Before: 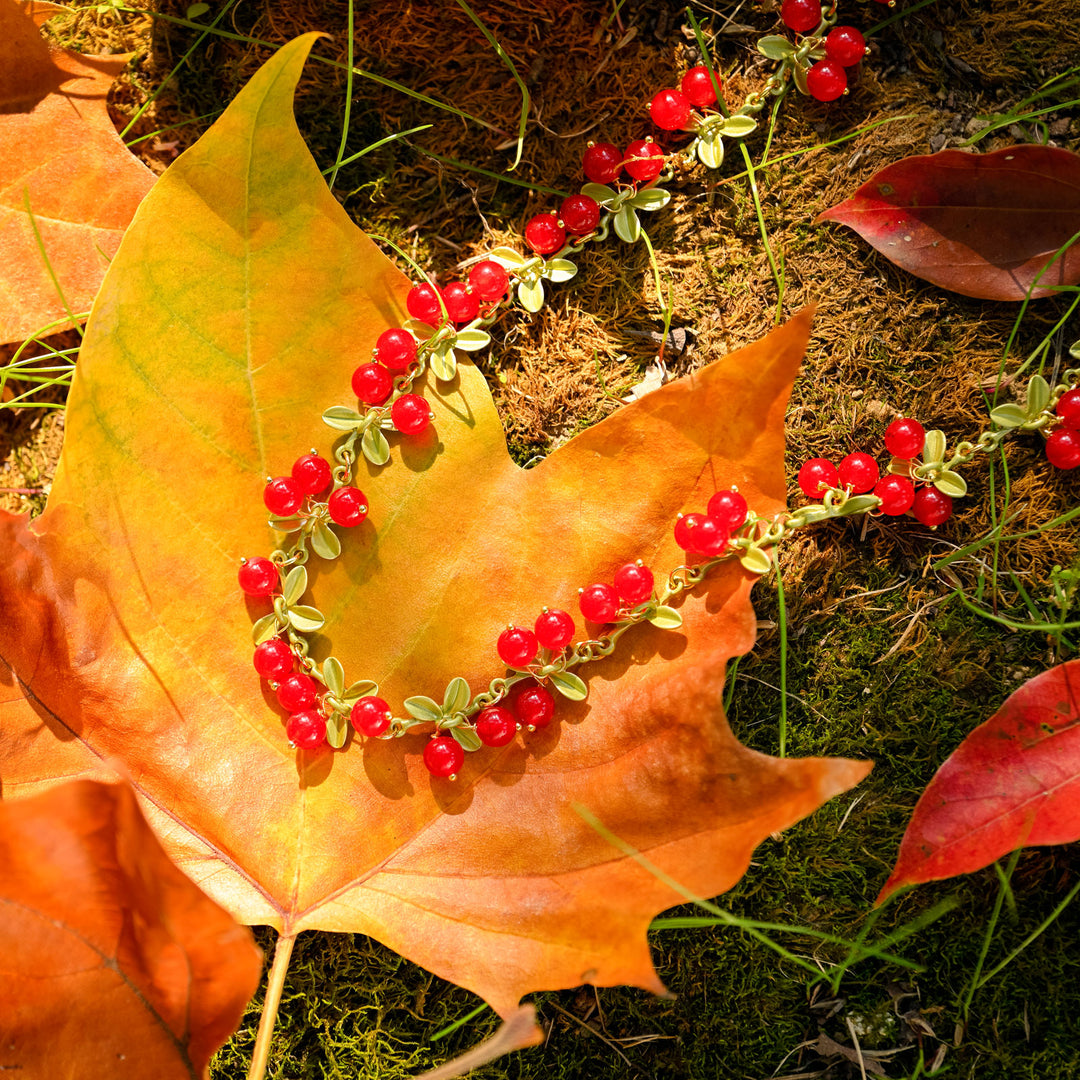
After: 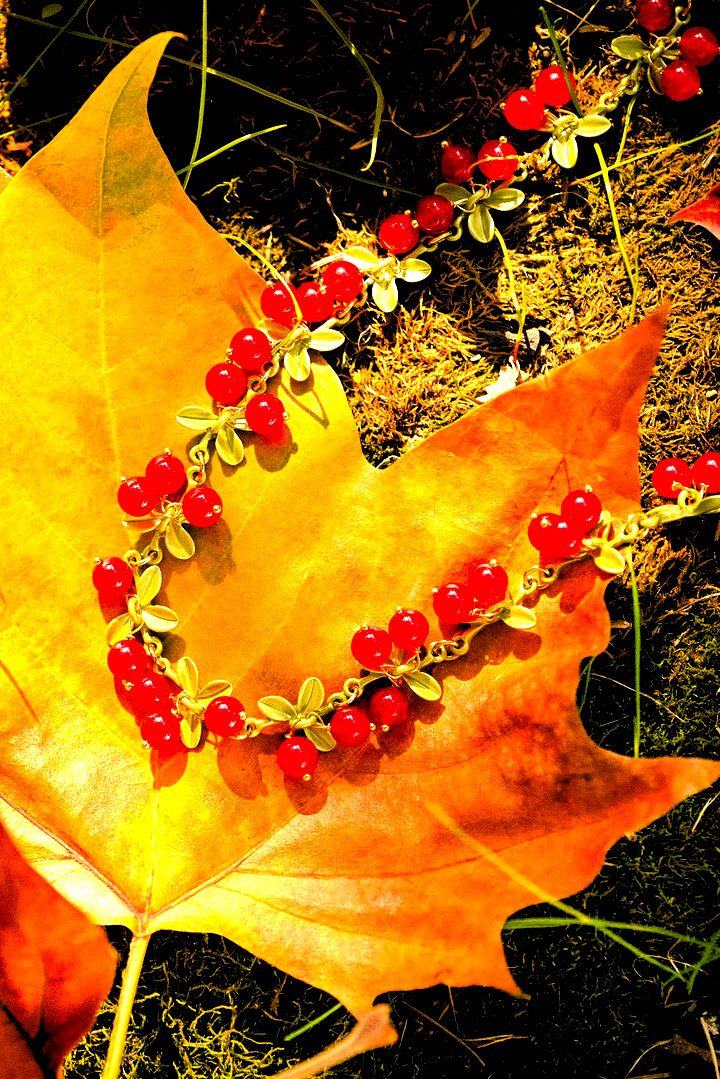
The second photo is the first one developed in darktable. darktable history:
crop and rotate: left 13.537%, right 19.796%
white balance: red 1.045, blue 0.932
color balance rgb: shadows lift › chroma 2%, shadows lift › hue 185.64°, power › luminance 1.48%, highlights gain › chroma 3%, highlights gain › hue 54.51°, global offset › luminance -0.4%, perceptual saturation grading › highlights -18.47%, perceptual saturation grading › mid-tones 6.62%, perceptual saturation grading › shadows 28.22%, perceptual brilliance grading › highlights 15.68%, perceptual brilliance grading › shadows -14.29%, global vibrance 25.96%, contrast 6.45%
rgb levels: levels [[0.029, 0.461, 0.922], [0, 0.5, 1], [0, 0.5, 1]]
vibrance: on, module defaults
color balance: contrast 8.5%, output saturation 105%
grain: coarseness 0.09 ISO
